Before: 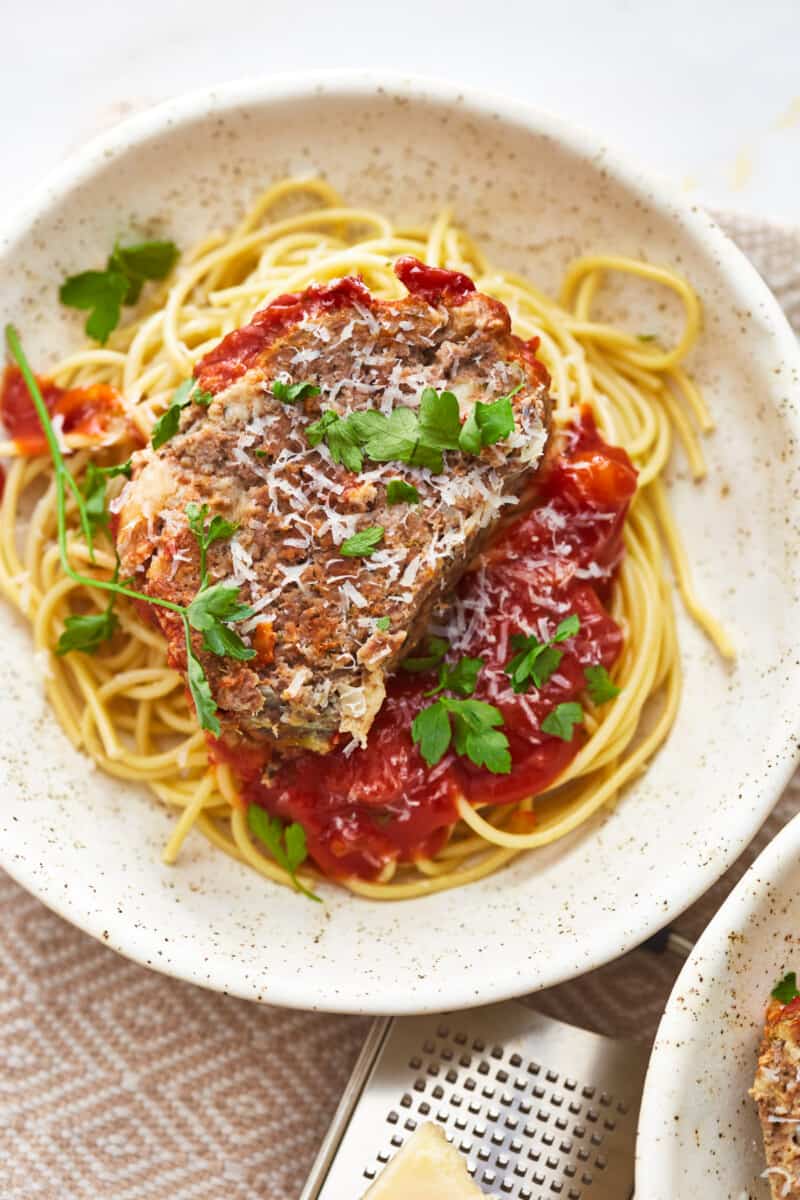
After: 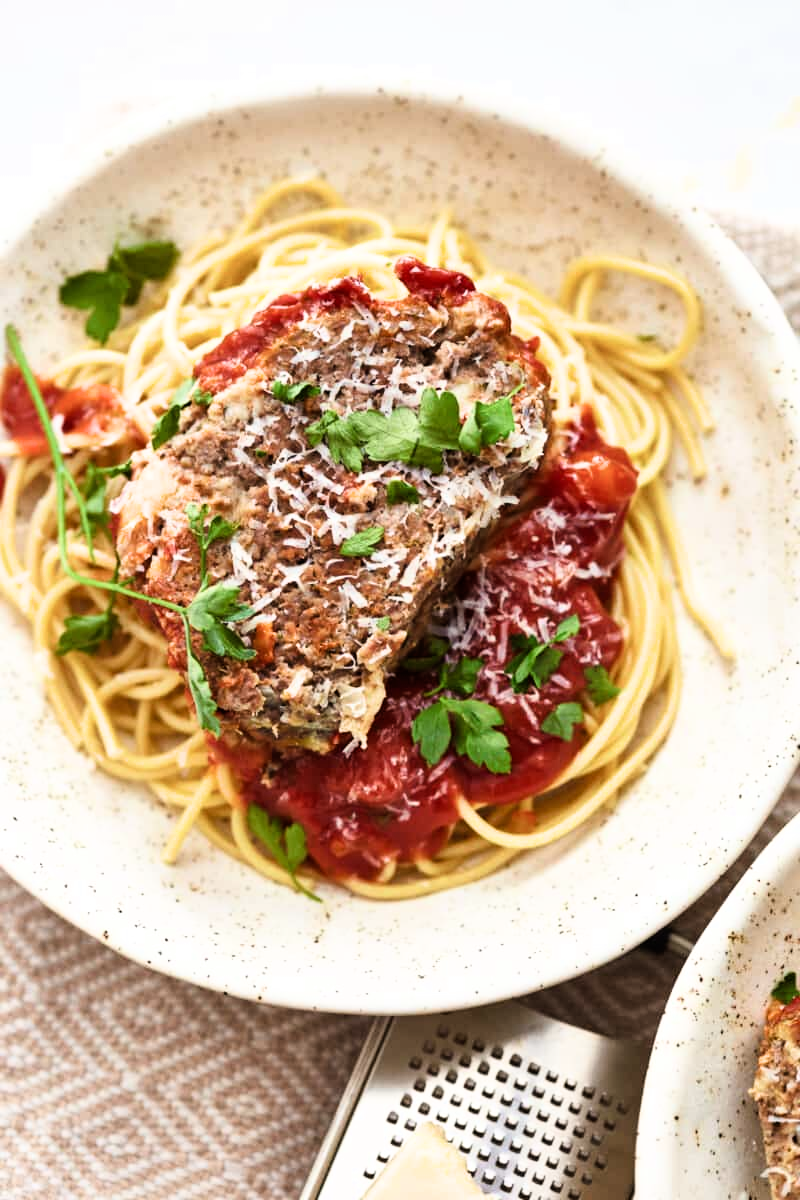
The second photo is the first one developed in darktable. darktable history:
filmic rgb: black relative exposure -6.5 EV, white relative exposure 2.43 EV, target white luminance 99.941%, hardness 5.31, latitude 0.521%, contrast 1.434, highlights saturation mix 3.35%
